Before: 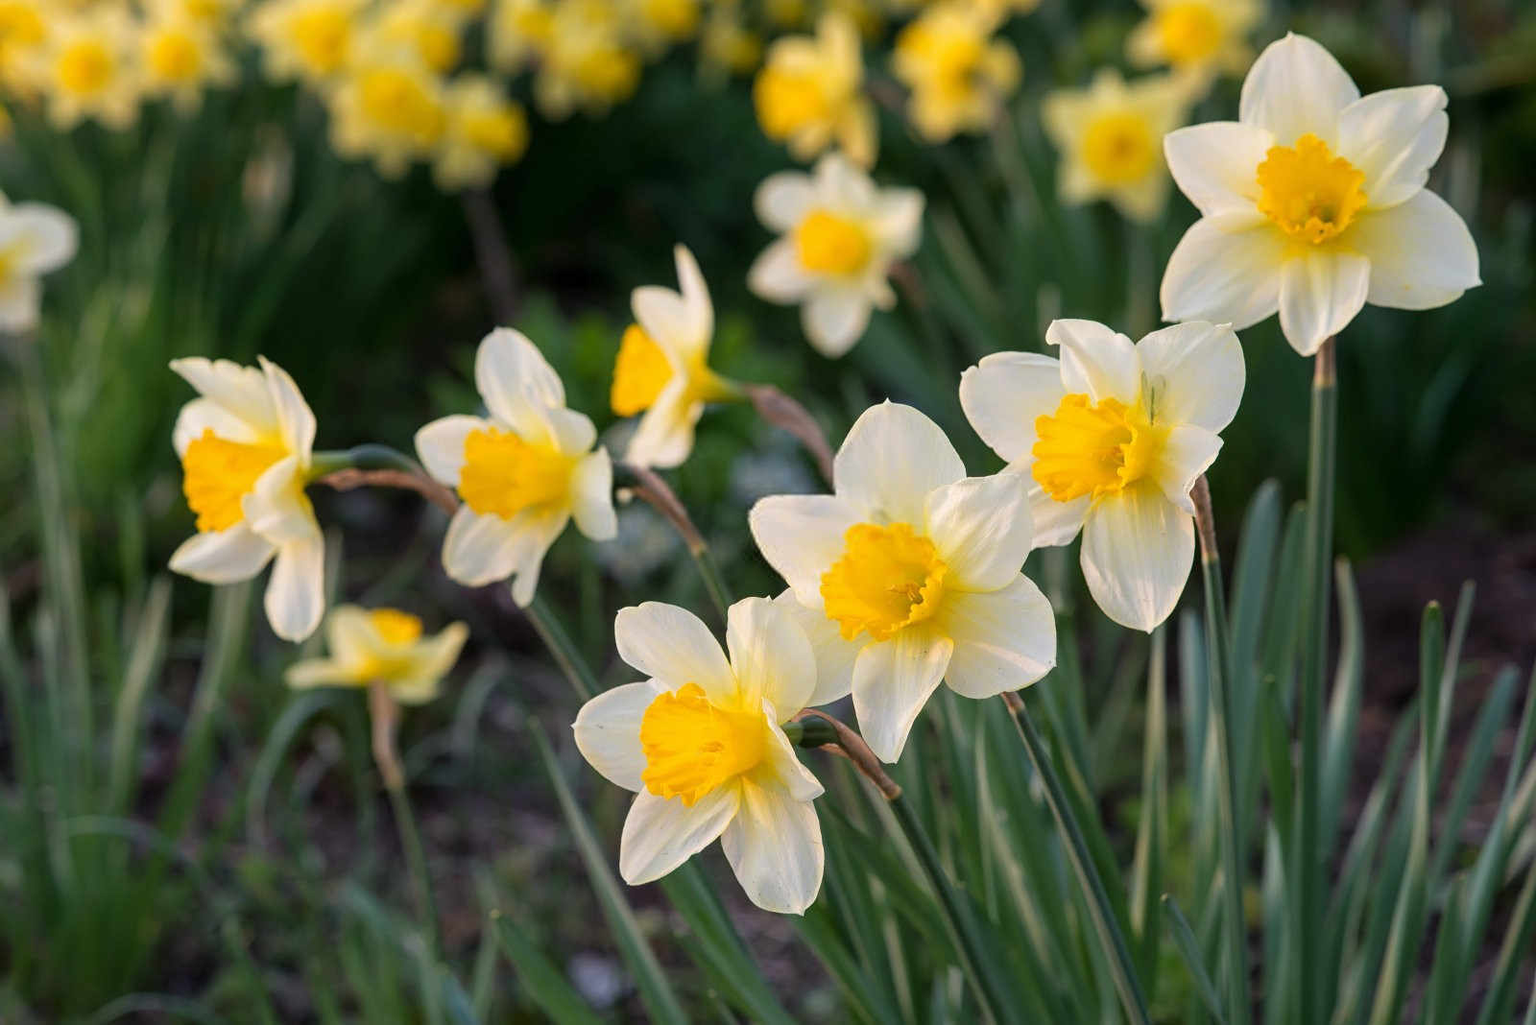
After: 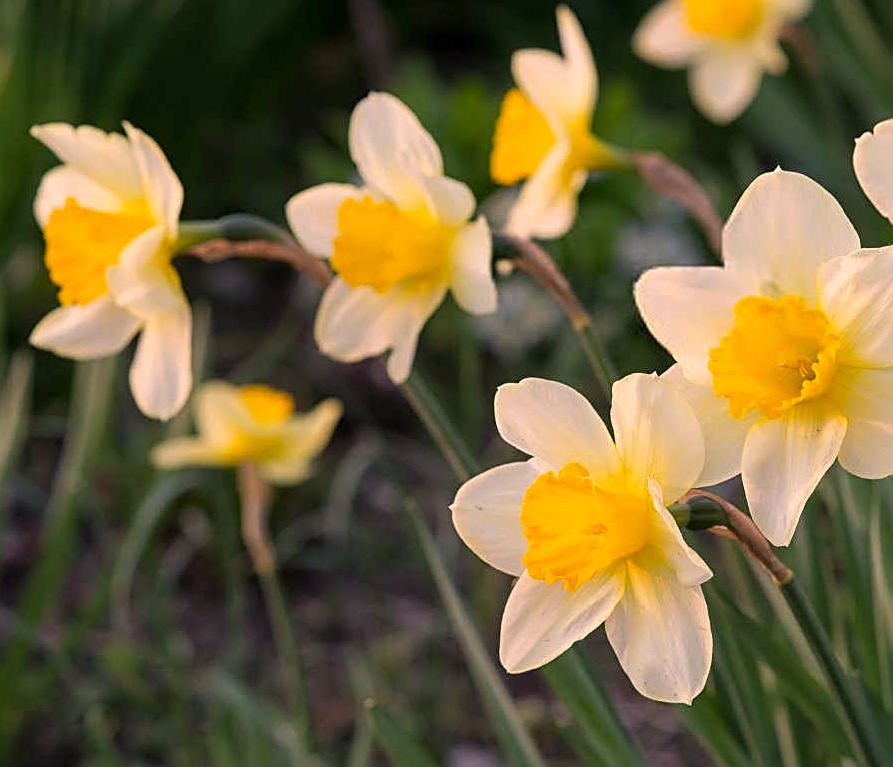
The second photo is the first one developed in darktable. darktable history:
crop: left 9.173%, top 23.406%, right 34.983%, bottom 4.732%
color correction: highlights a* 11.36, highlights b* 11.81
sharpen: on, module defaults
